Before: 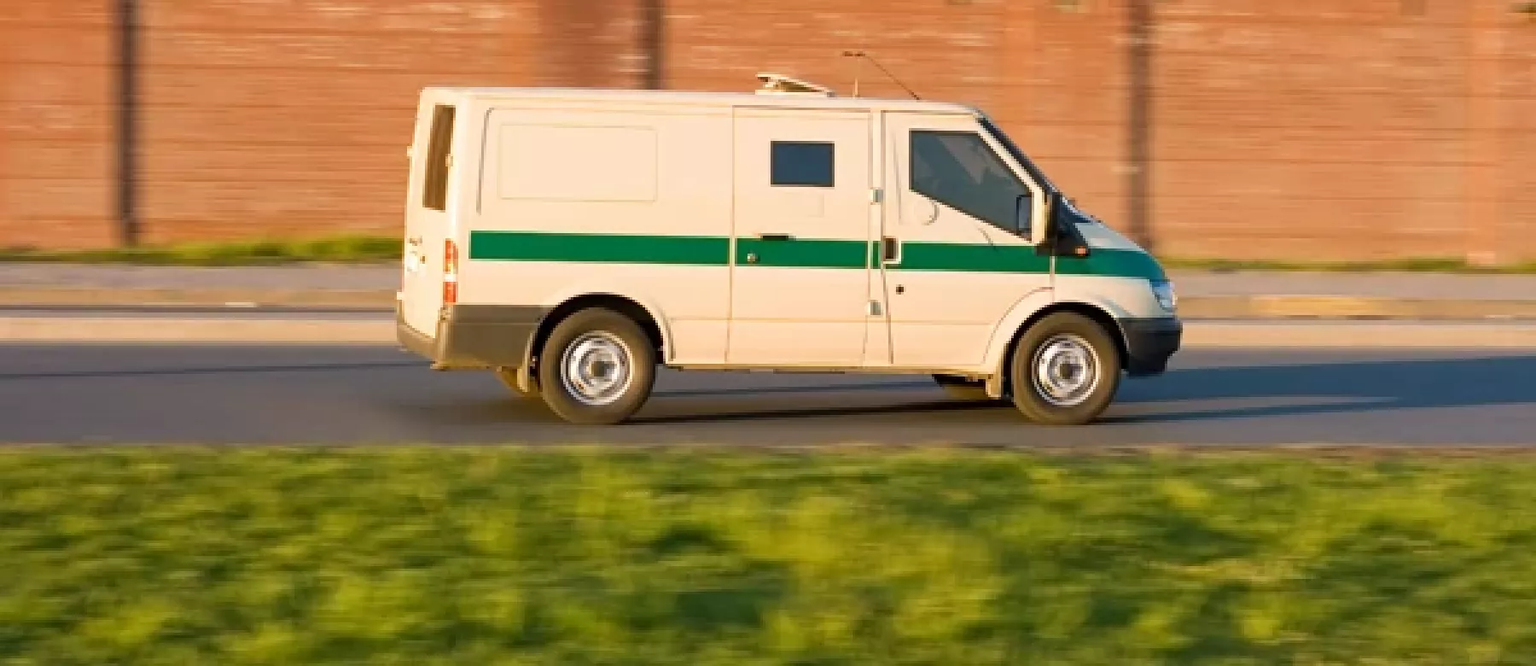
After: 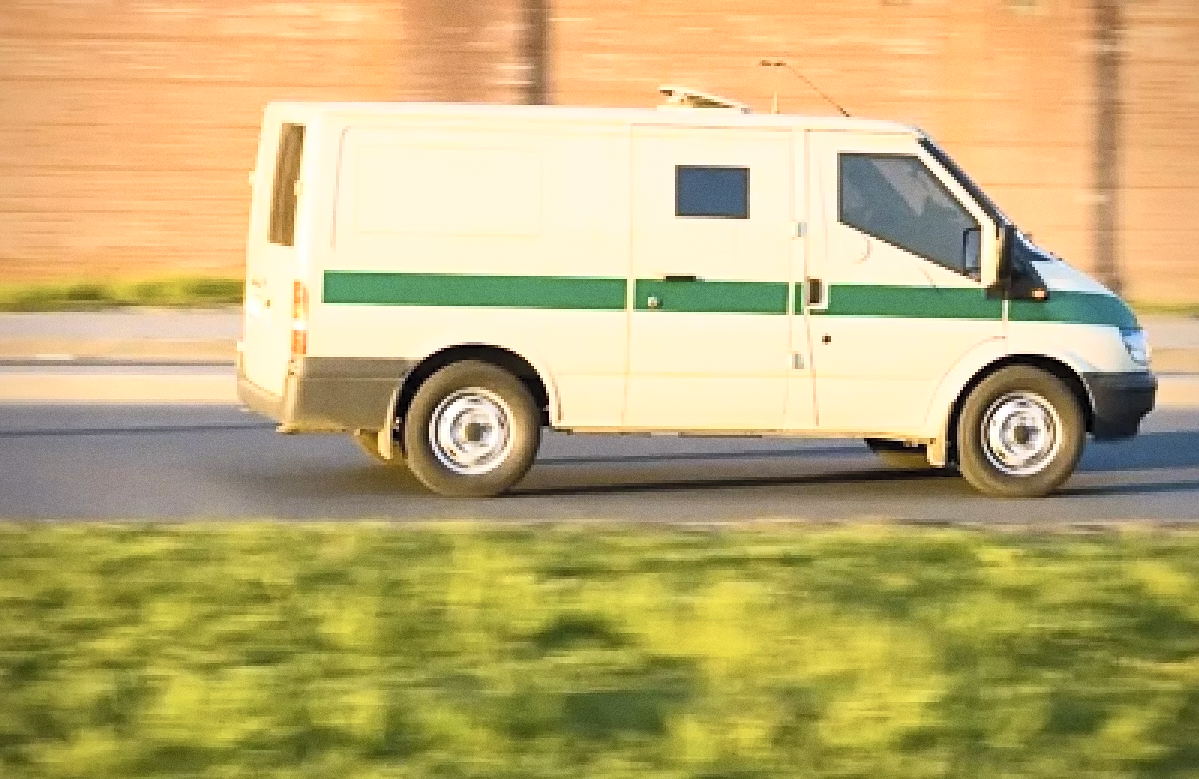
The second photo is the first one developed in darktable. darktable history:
crop and rotate: left 12.673%, right 20.66%
sharpen: amount 0.2
contrast brightness saturation: contrast 0.39, brightness 0.53
color contrast: green-magenta contrast 0.8, blue-yellow contrast 1.1, unbound 0
white balance: red 0.976, blue 1.04
vignetting: saturation 0, unbound false
grain: coarseness 0.09 ISO
